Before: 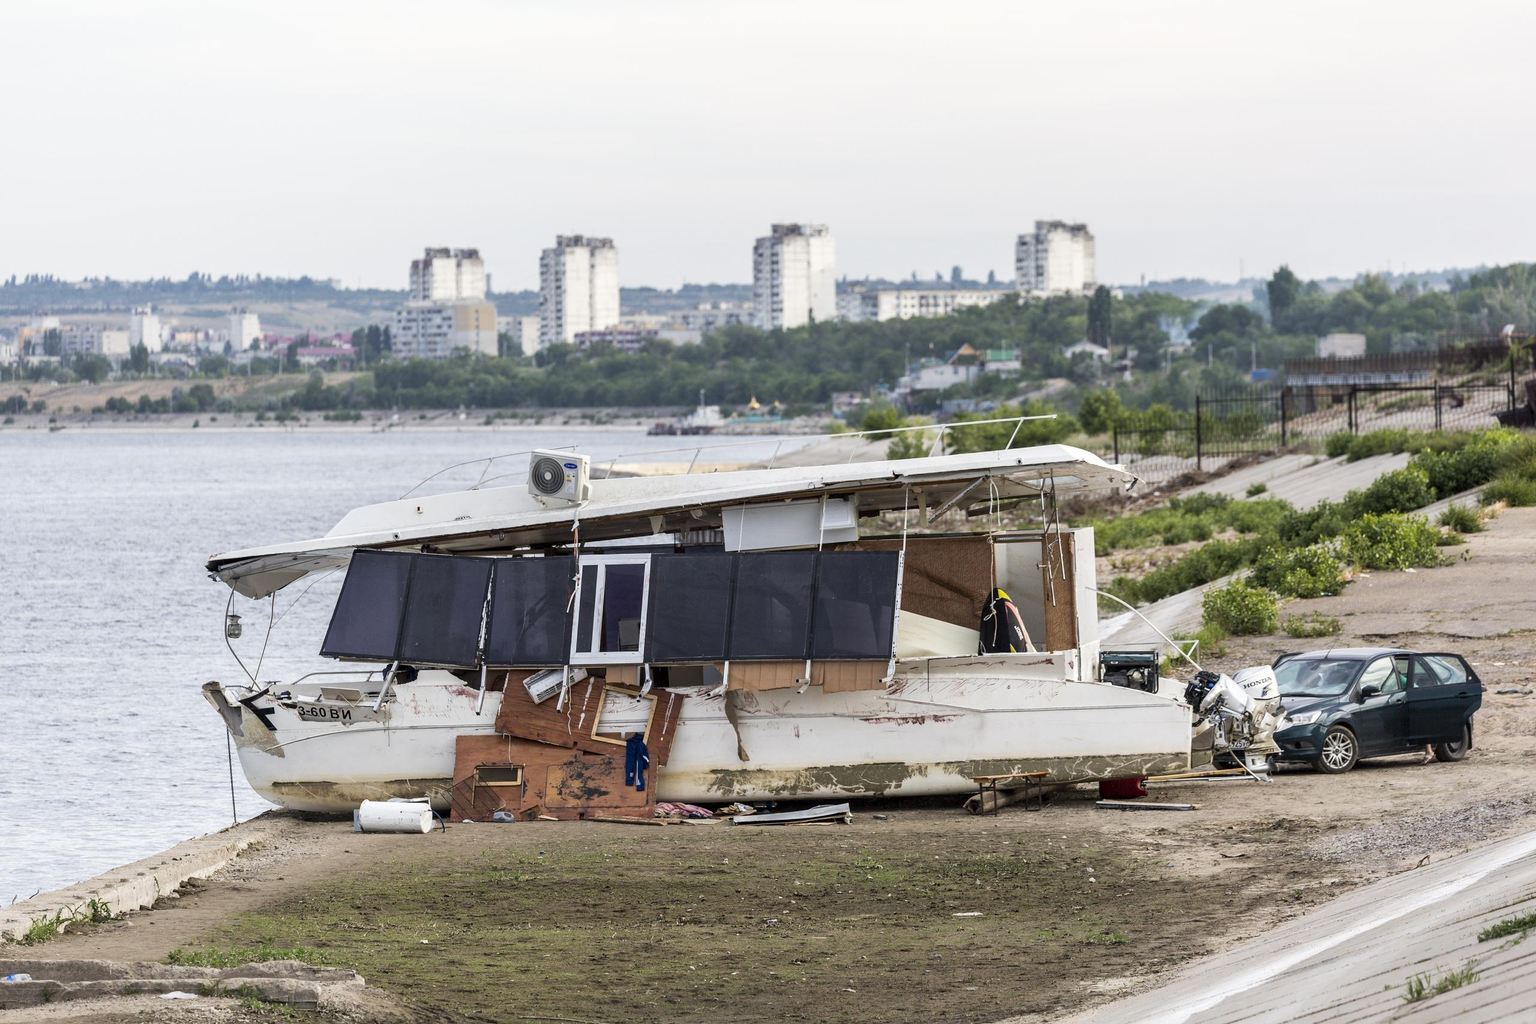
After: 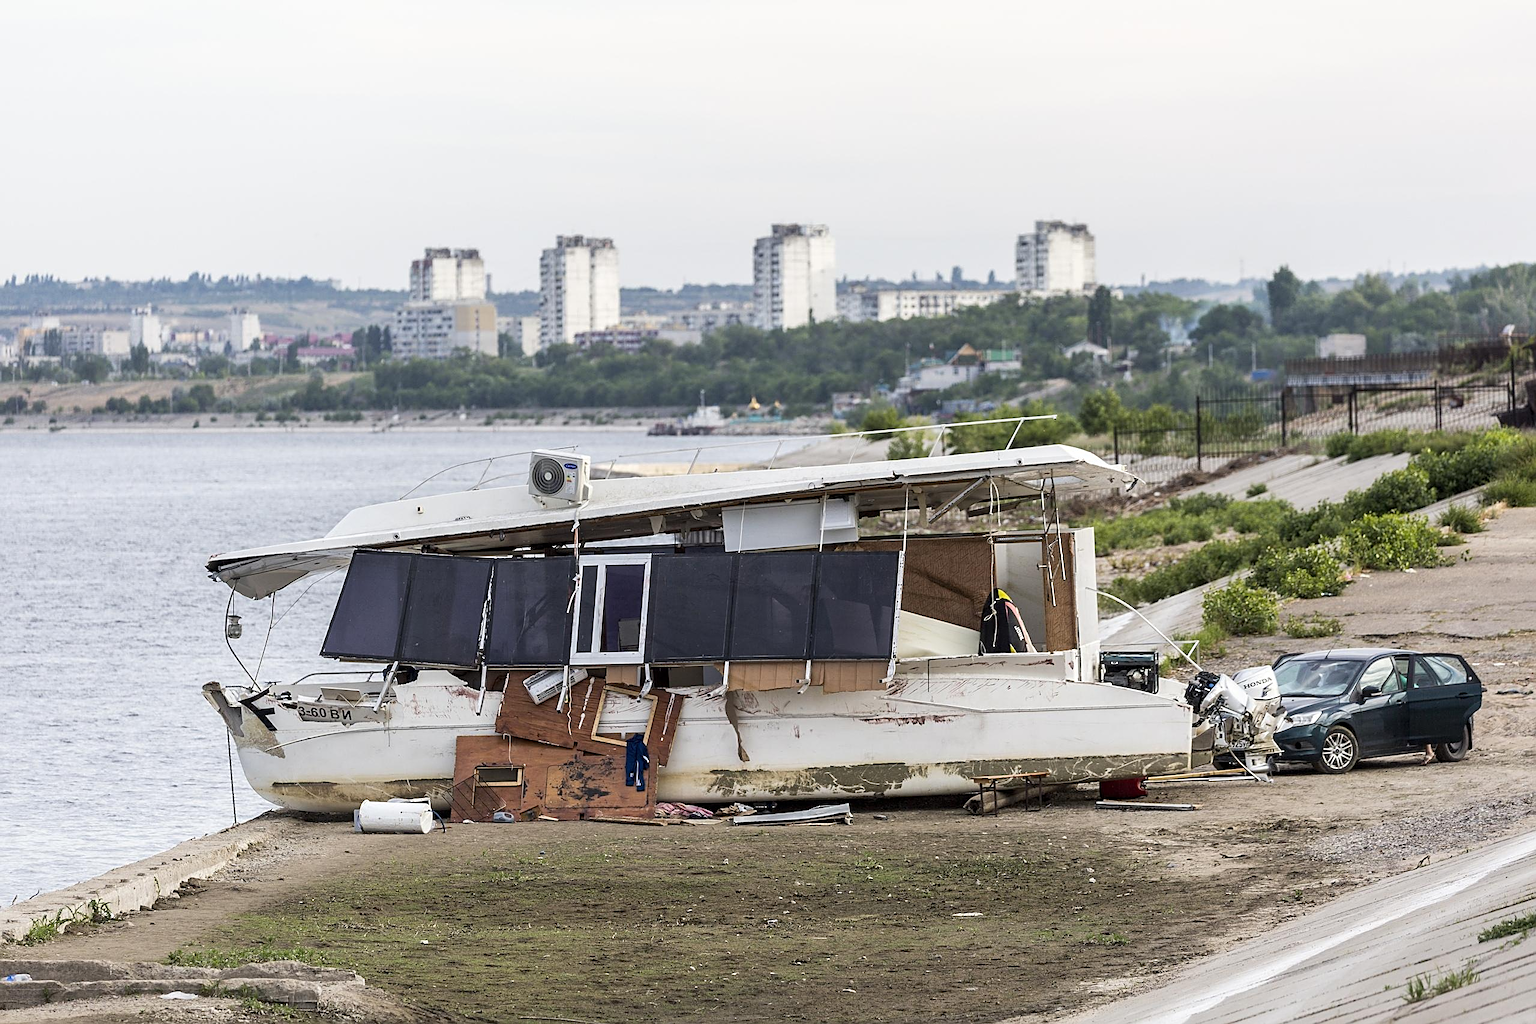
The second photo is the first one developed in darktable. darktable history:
sharpen: amount 0.598
